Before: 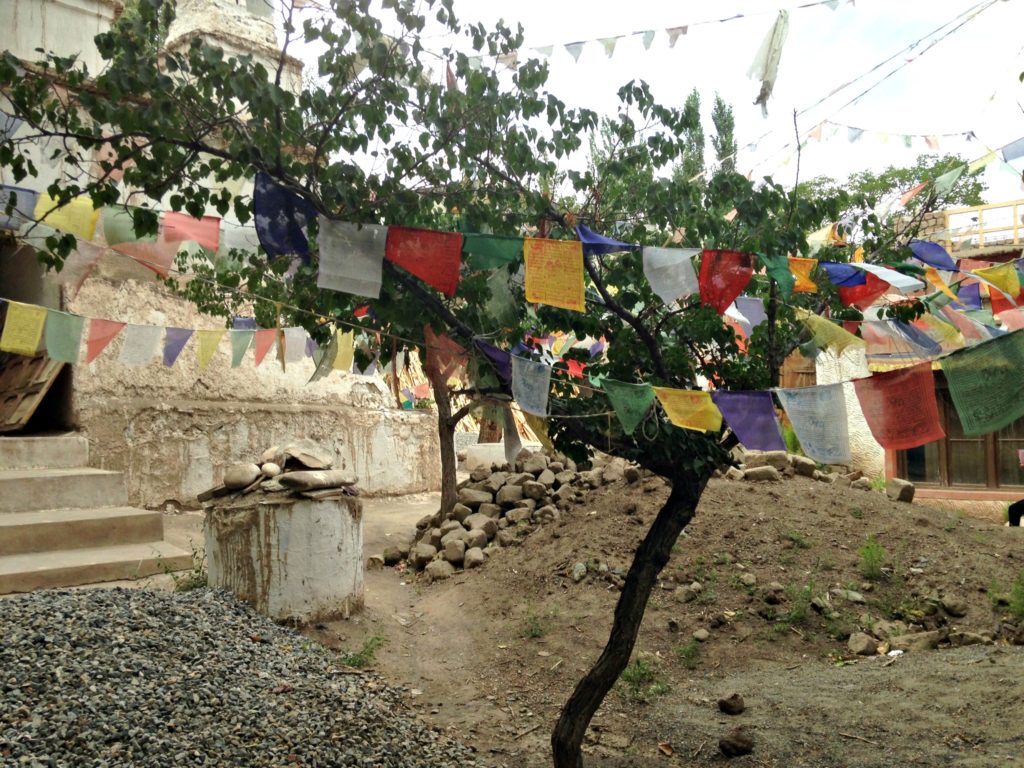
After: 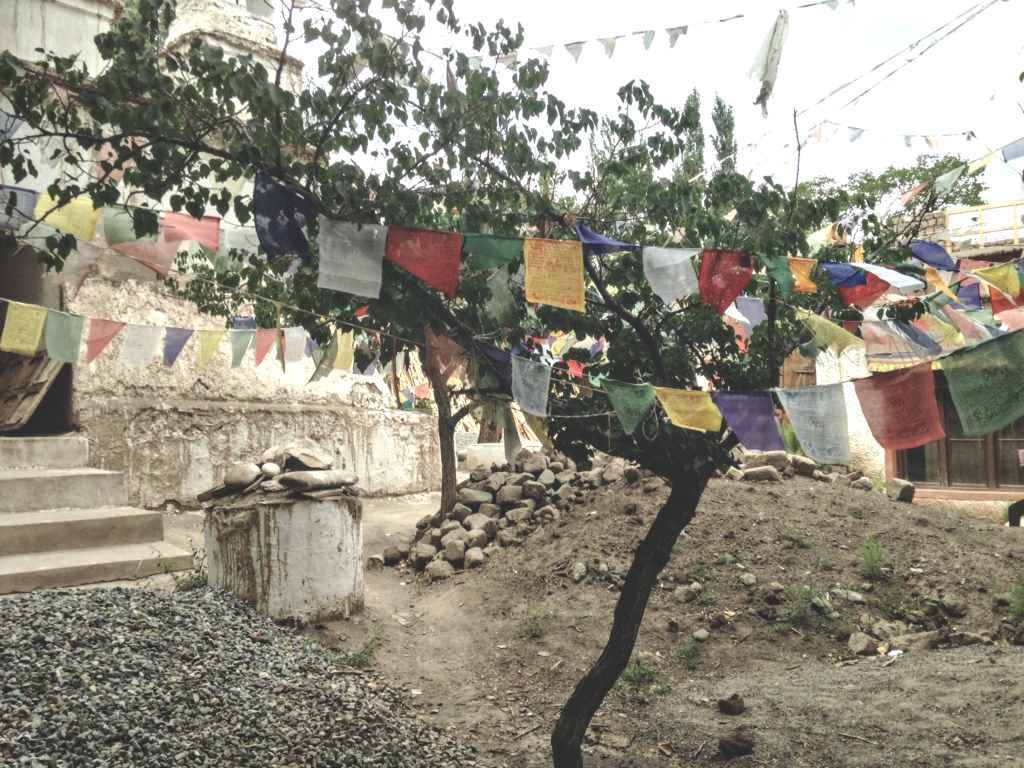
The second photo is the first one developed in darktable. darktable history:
exposure: black level correction -0.087, compensate highlight preservation false
local contrast: detail 154%
contrast brightness saturation: saturation -0.1
base curve: curves: ch0 [(0, 0) (0.073, 0.04) (0.157, 0.139) (0.492, 0.492) (0.758, 0.758) (1, 1)], preserve colors none
